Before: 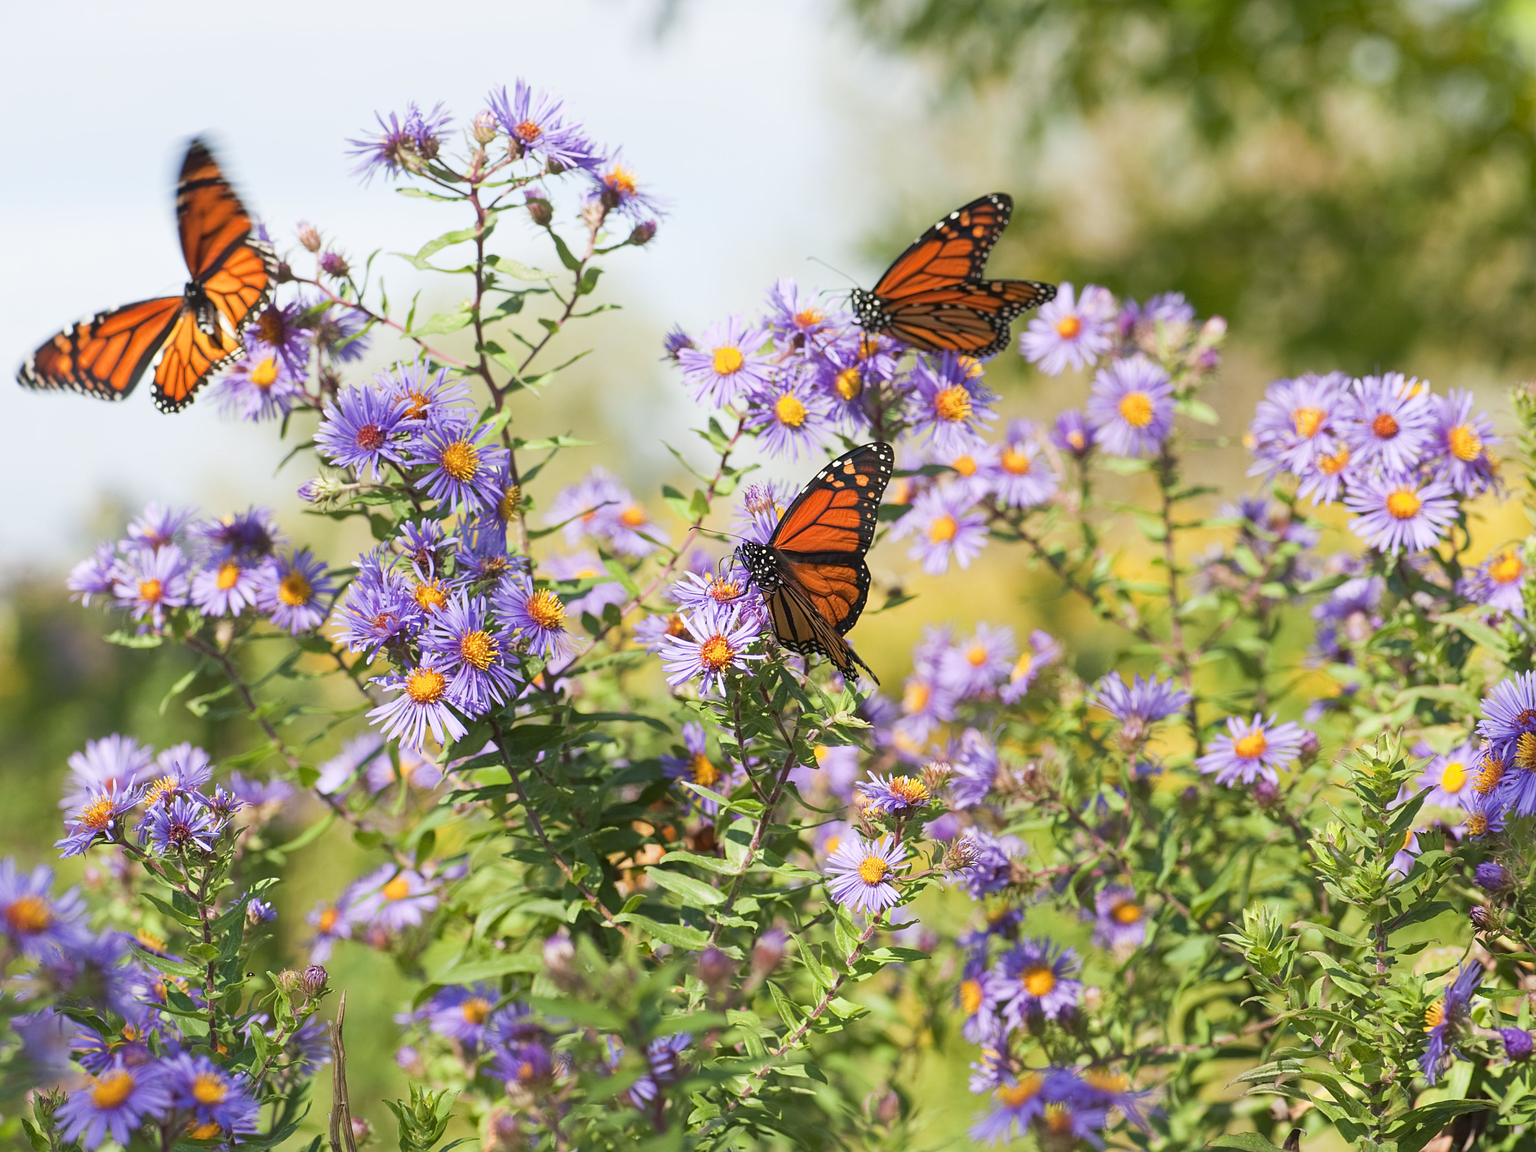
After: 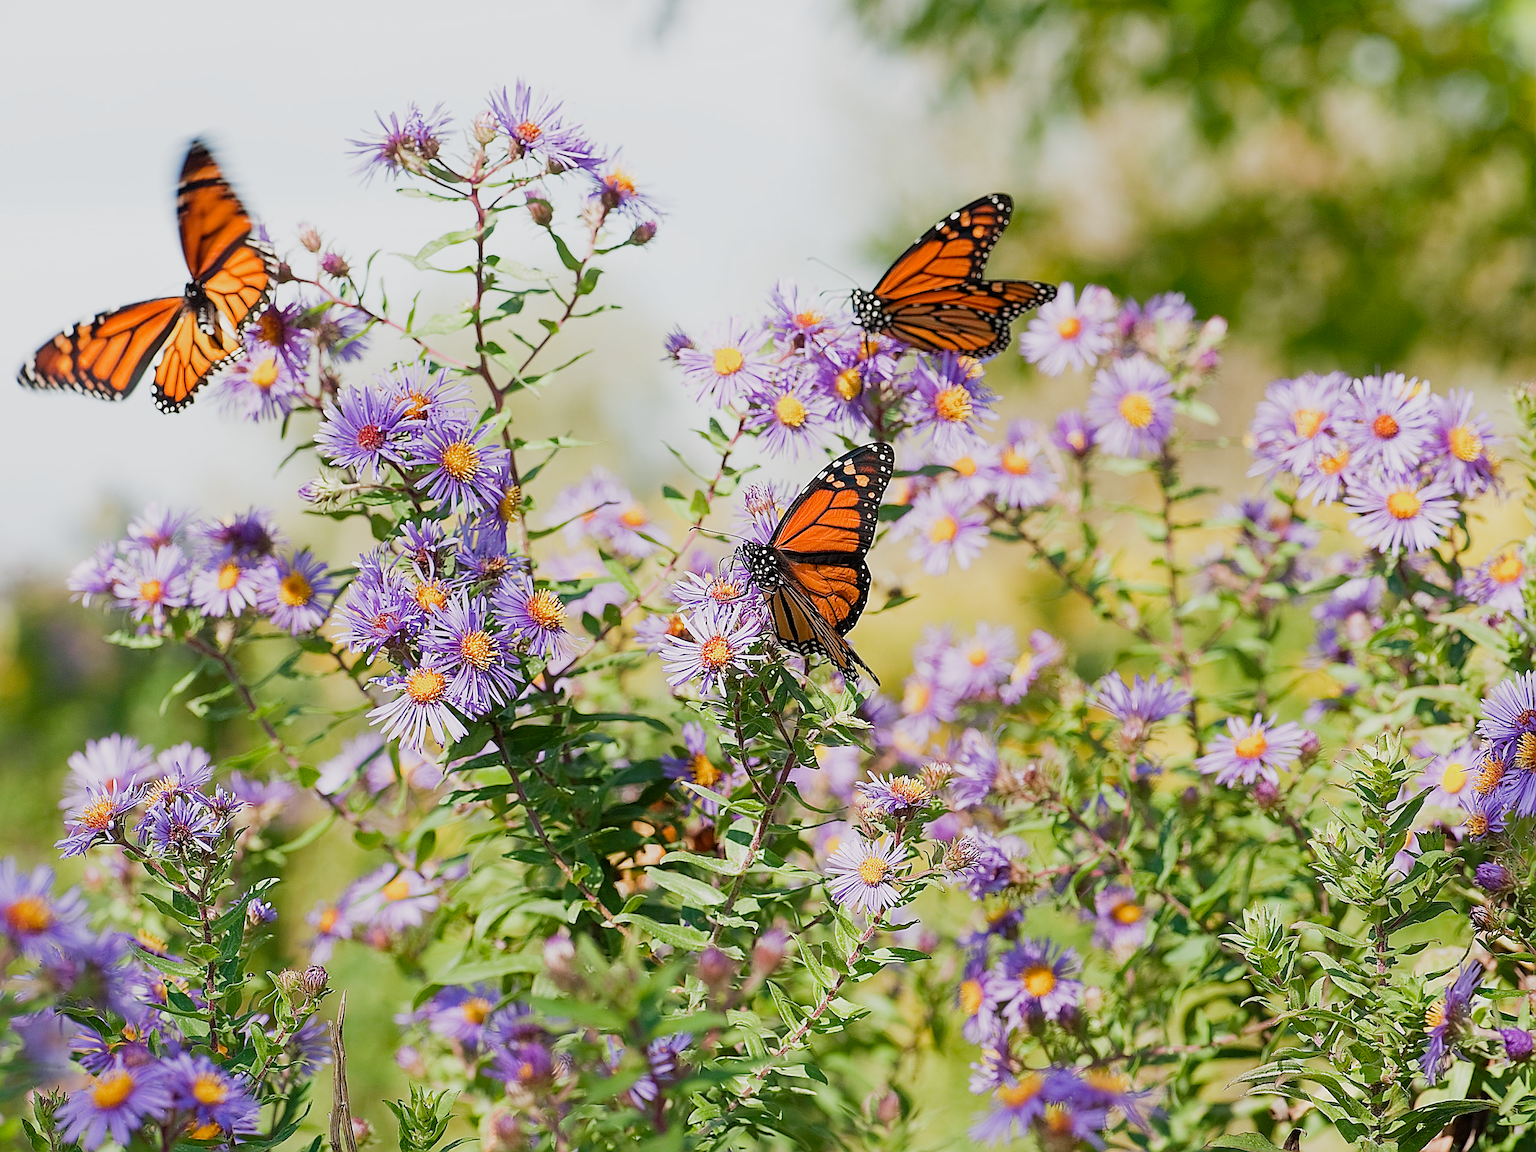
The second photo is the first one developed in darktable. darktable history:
filmic rgb: black relative exposure -8.15 EV, white relative exposure 3.76 EV, hardness 4.44, preserve chrominance no, color science v3 (2019), use custom middle-gray values true
sharpen: amount 1.876
exposure: exposure 0.152 EV, compensate highlight preservation false
